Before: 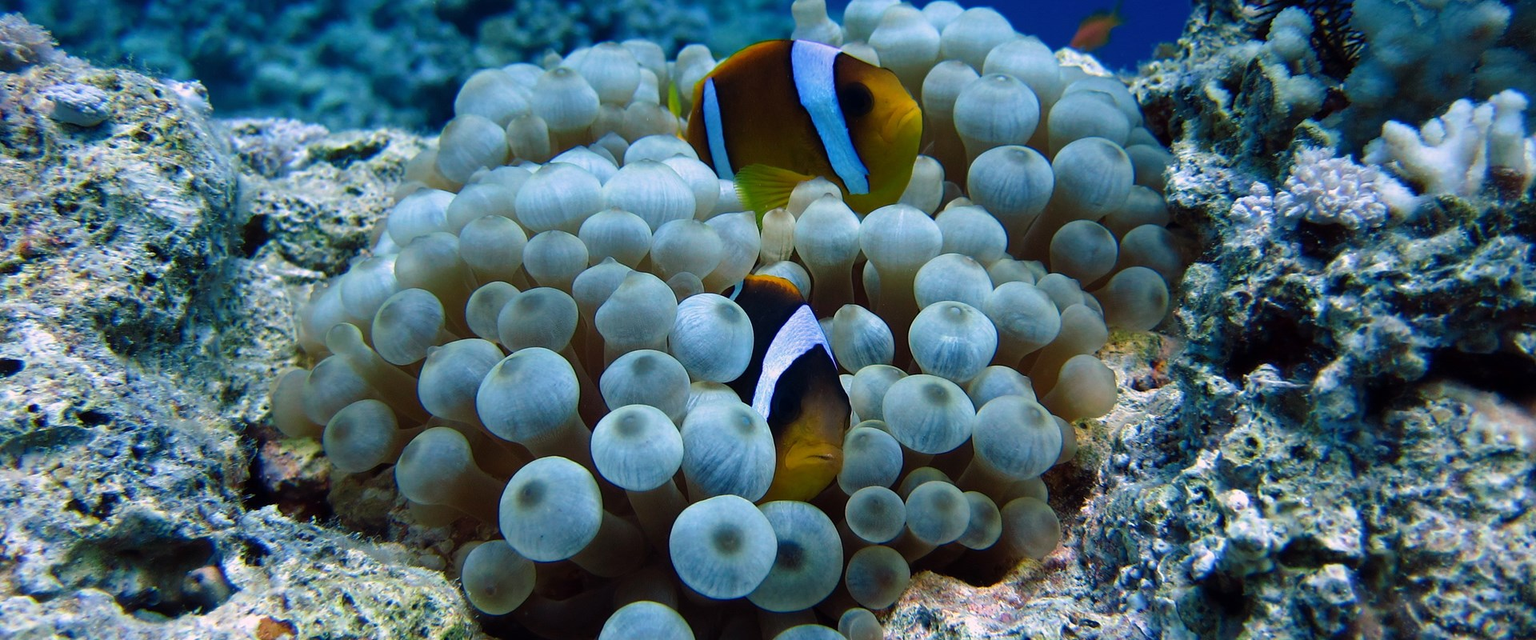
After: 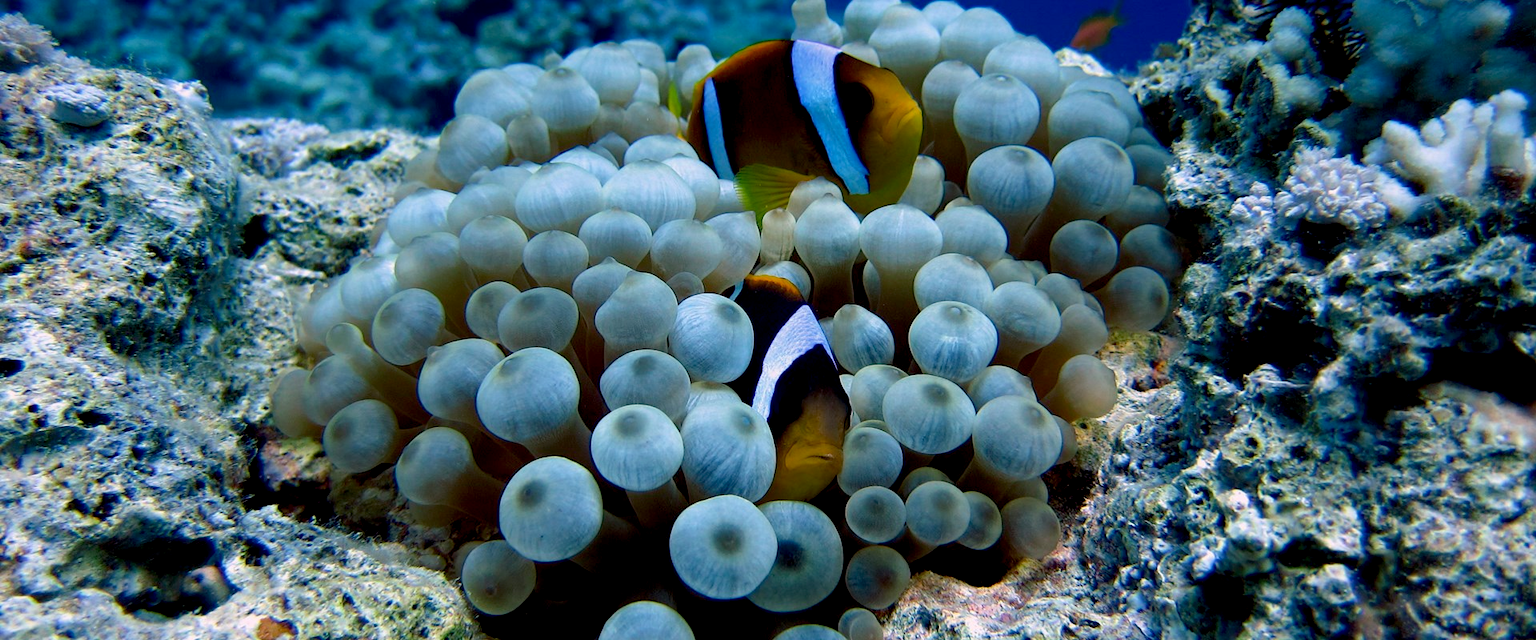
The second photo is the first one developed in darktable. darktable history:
exposure: black level correction 0.011, compensate exposure bias true, compensate highlight preservation false
